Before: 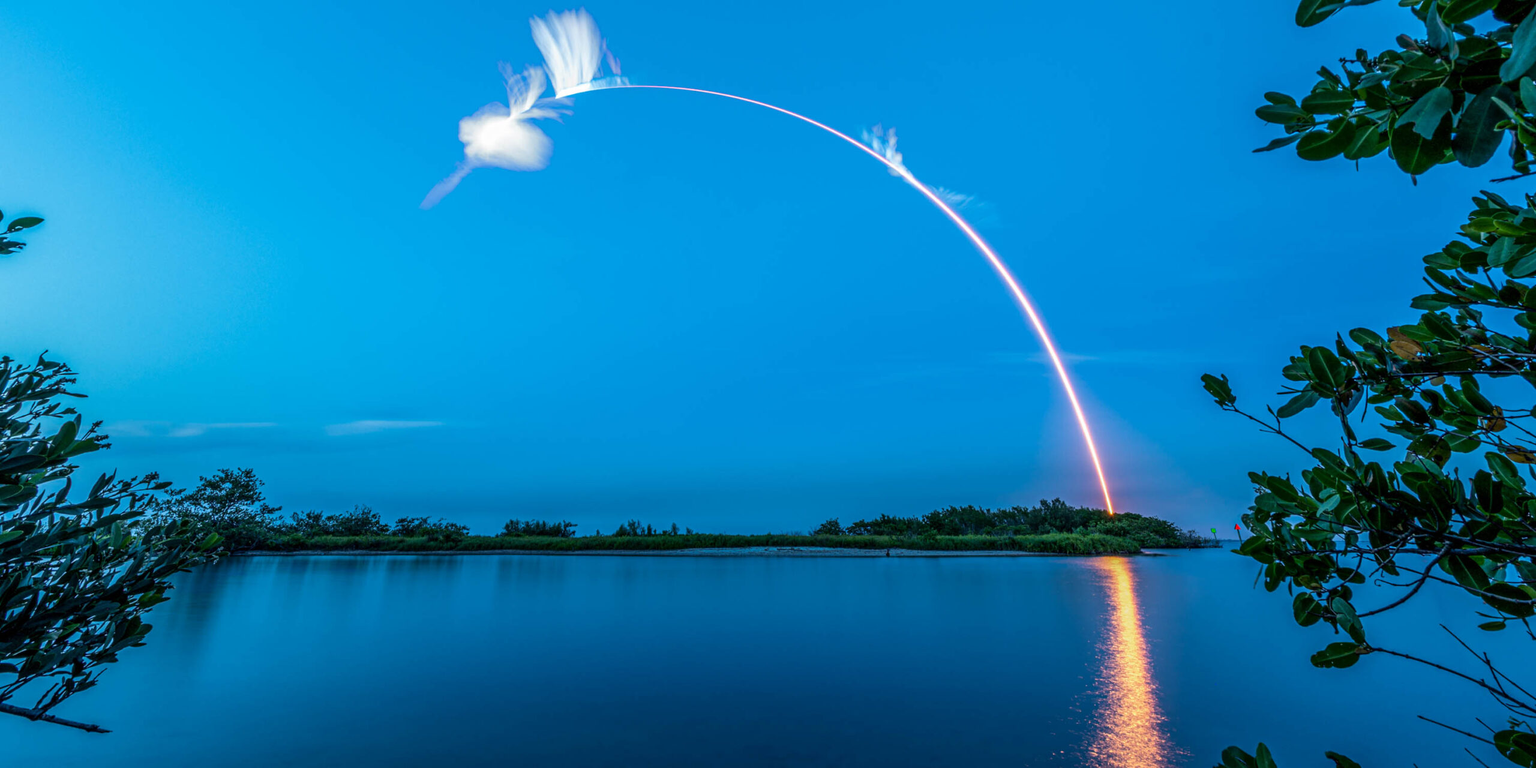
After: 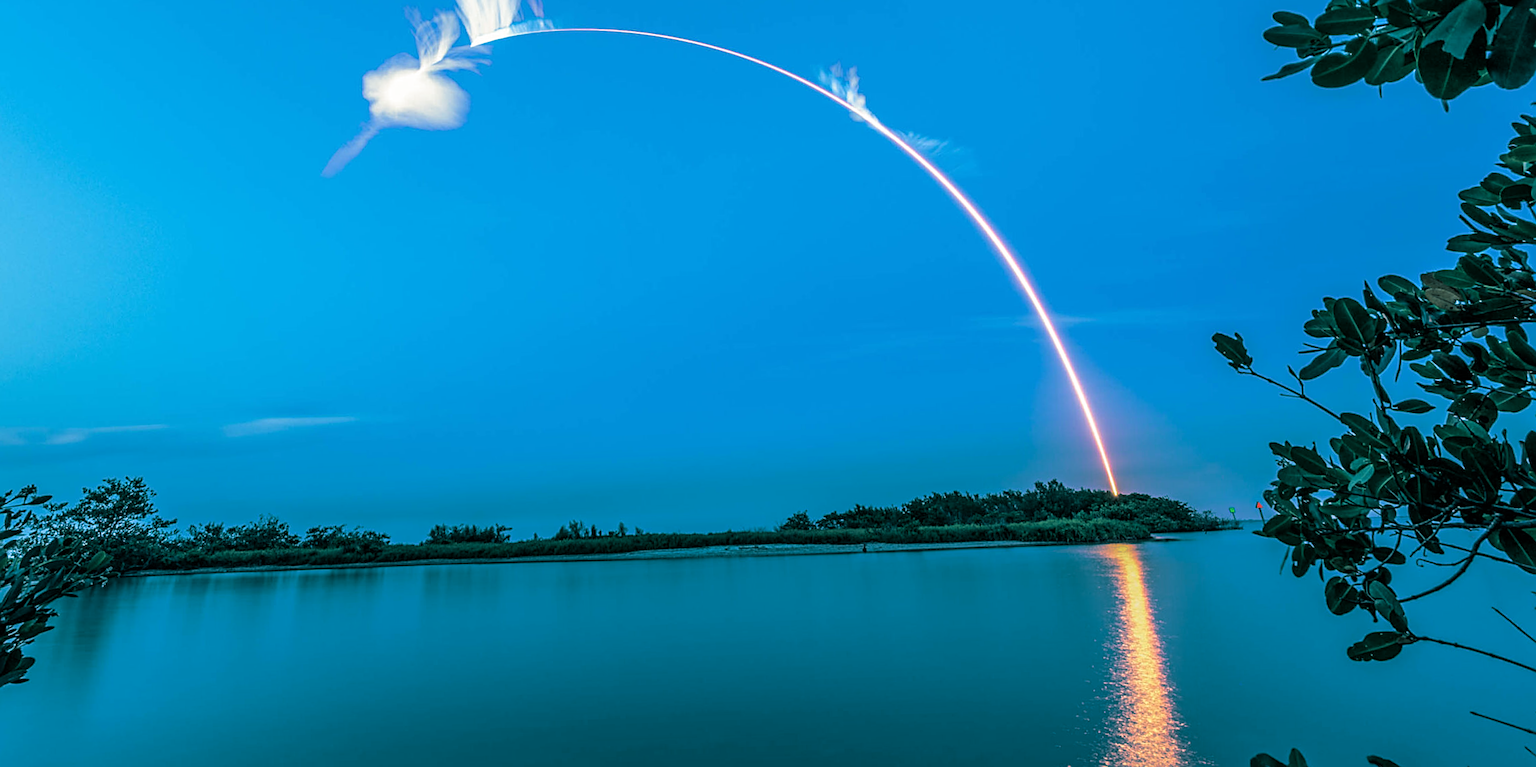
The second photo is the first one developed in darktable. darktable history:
sharpen: on, module defaults
crop and rotate: angle 1.96°, left 5.673%, top 5.673%
split-toning: shadows › hue 186.43°, highlights › hue 49.29°, compress 30.29%
